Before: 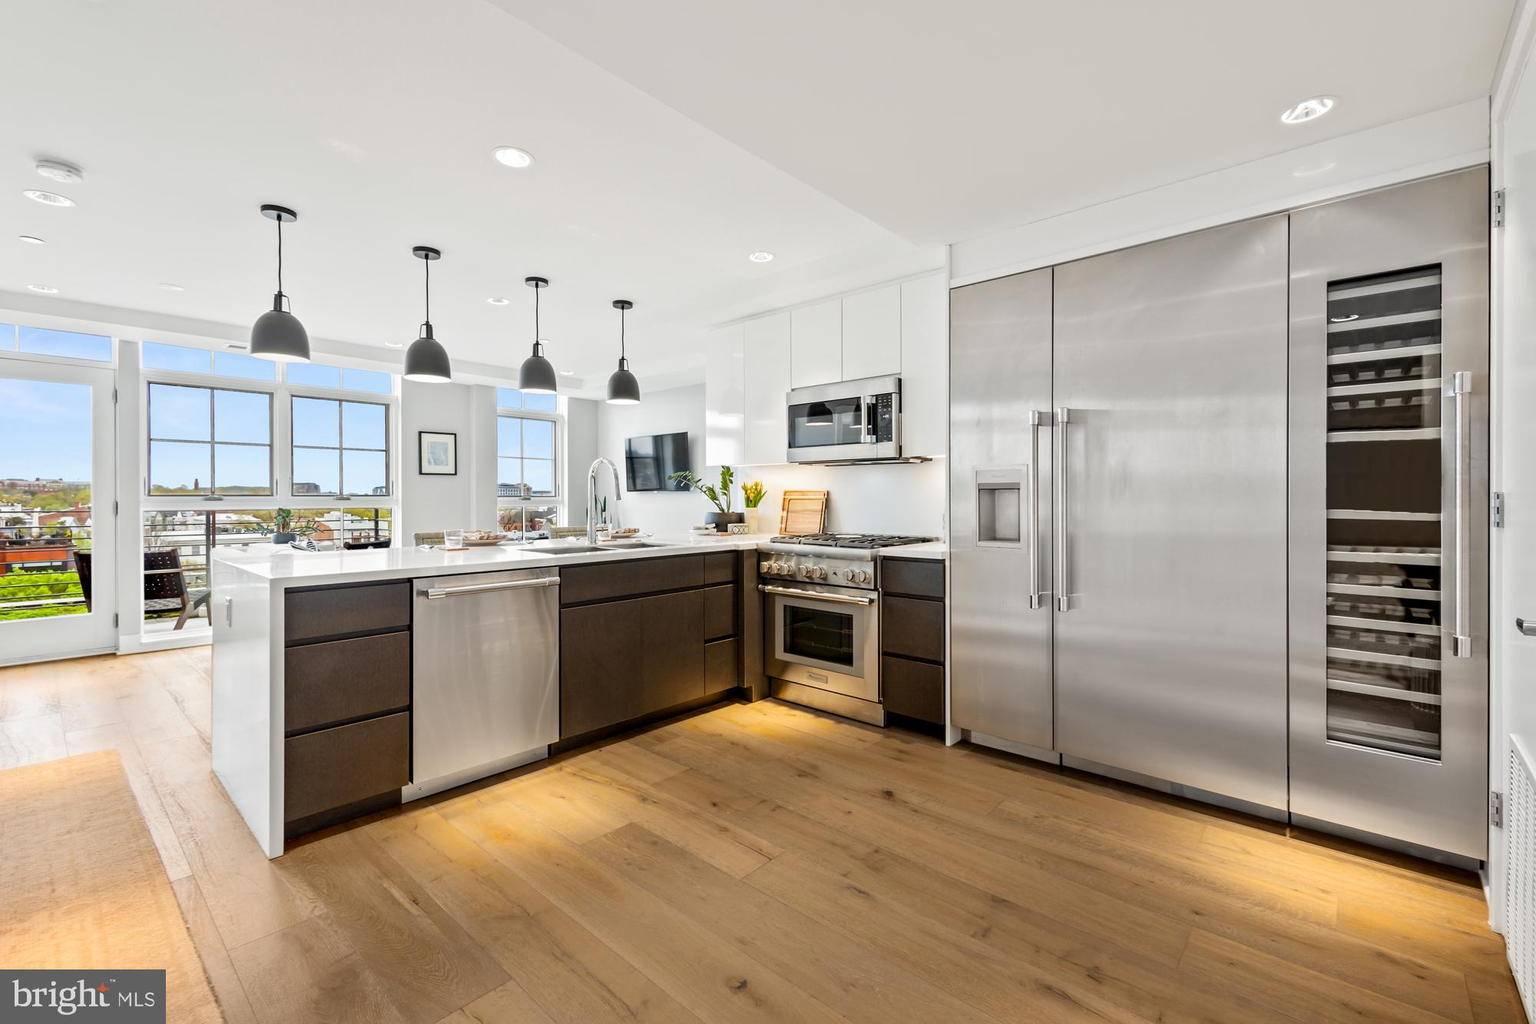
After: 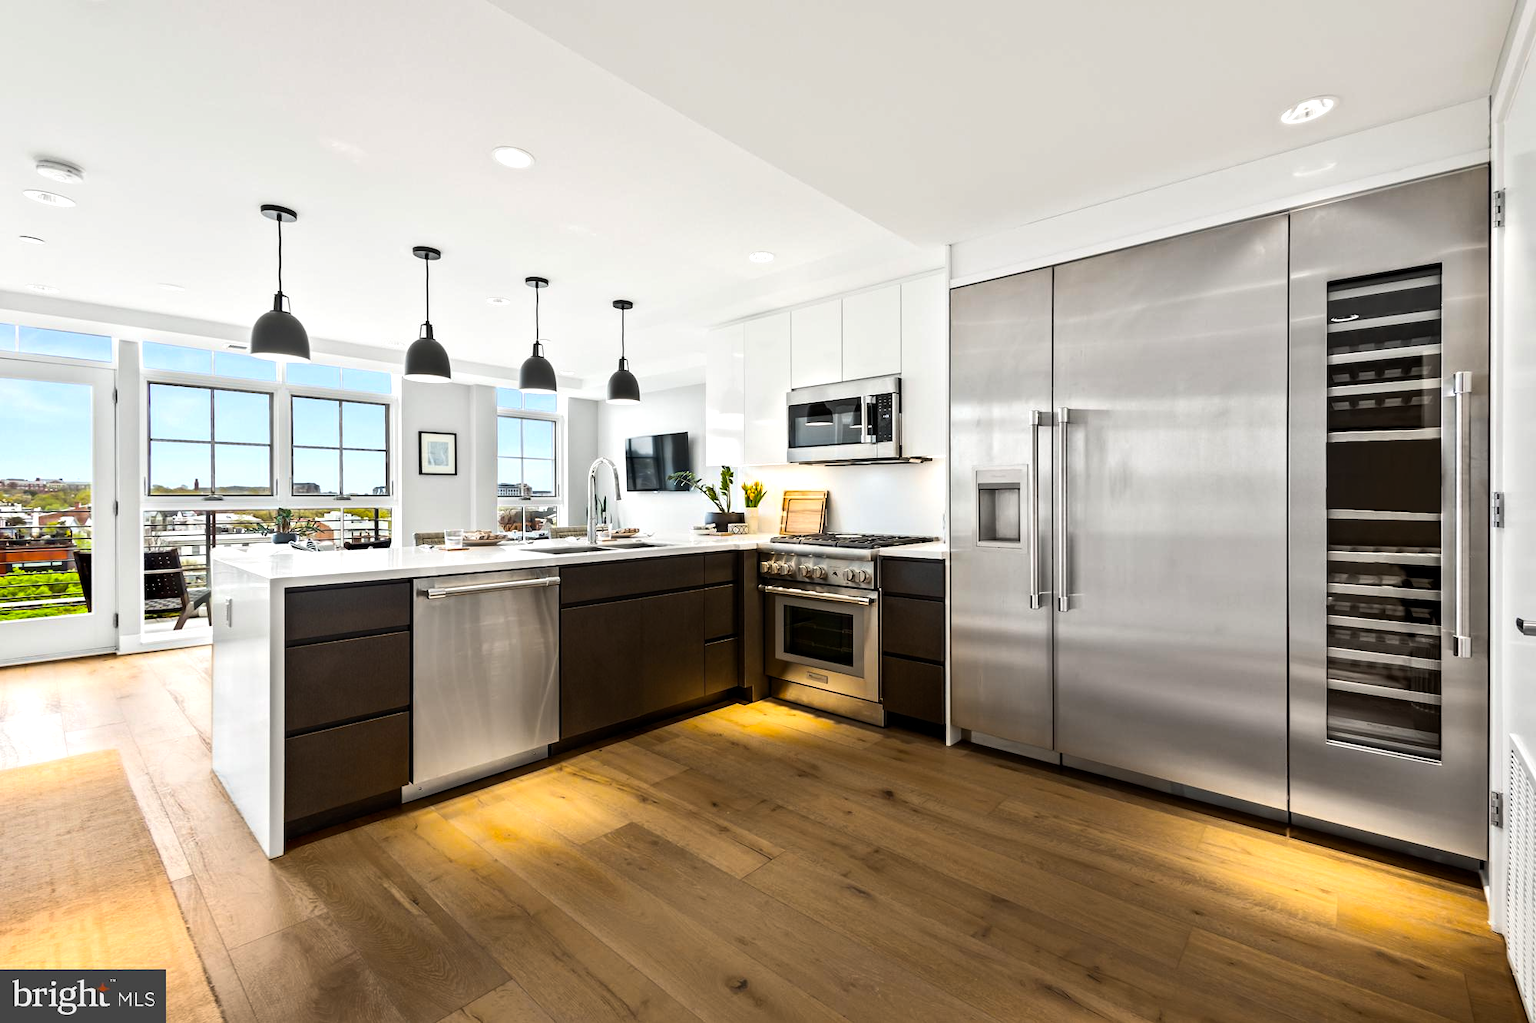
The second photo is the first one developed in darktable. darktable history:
color balance rgb: highlights gain › luminance 17.54%, perceptual saturation grading › global saturation 19.842%, perceptual brilliance grading › highlights 4.272%, perceptual brilliance grading › mid-tones -17.393%, perceptual brilliance grading › shadows -41.67%
